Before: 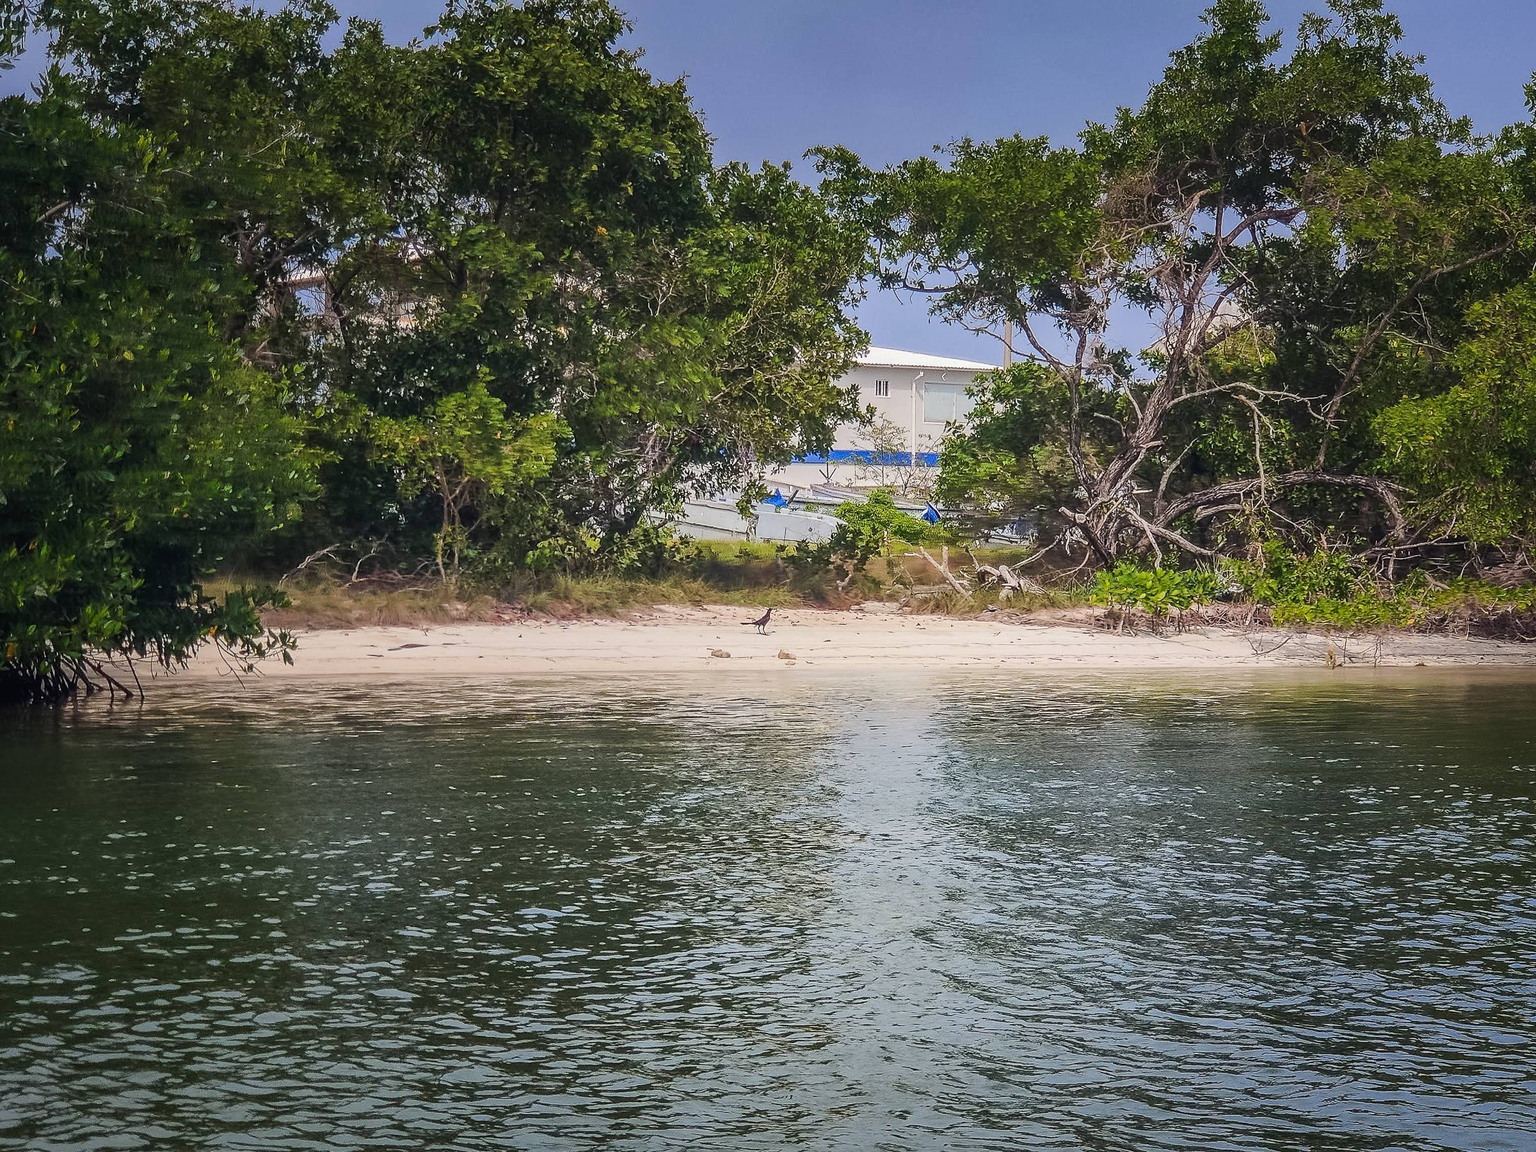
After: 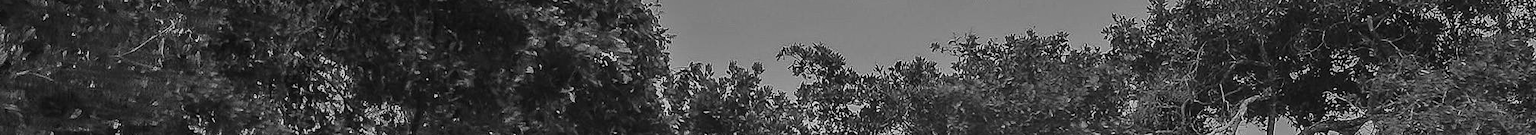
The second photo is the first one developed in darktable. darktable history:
white balance: red 0.983, blue 1.036
crop and rotate: left 9.644%, top 9.491%, right 6.021%, bottom 80.509%
monochrome: a 30.25, b 92.03
shadows and highlights: shadows 0, highlights 40
